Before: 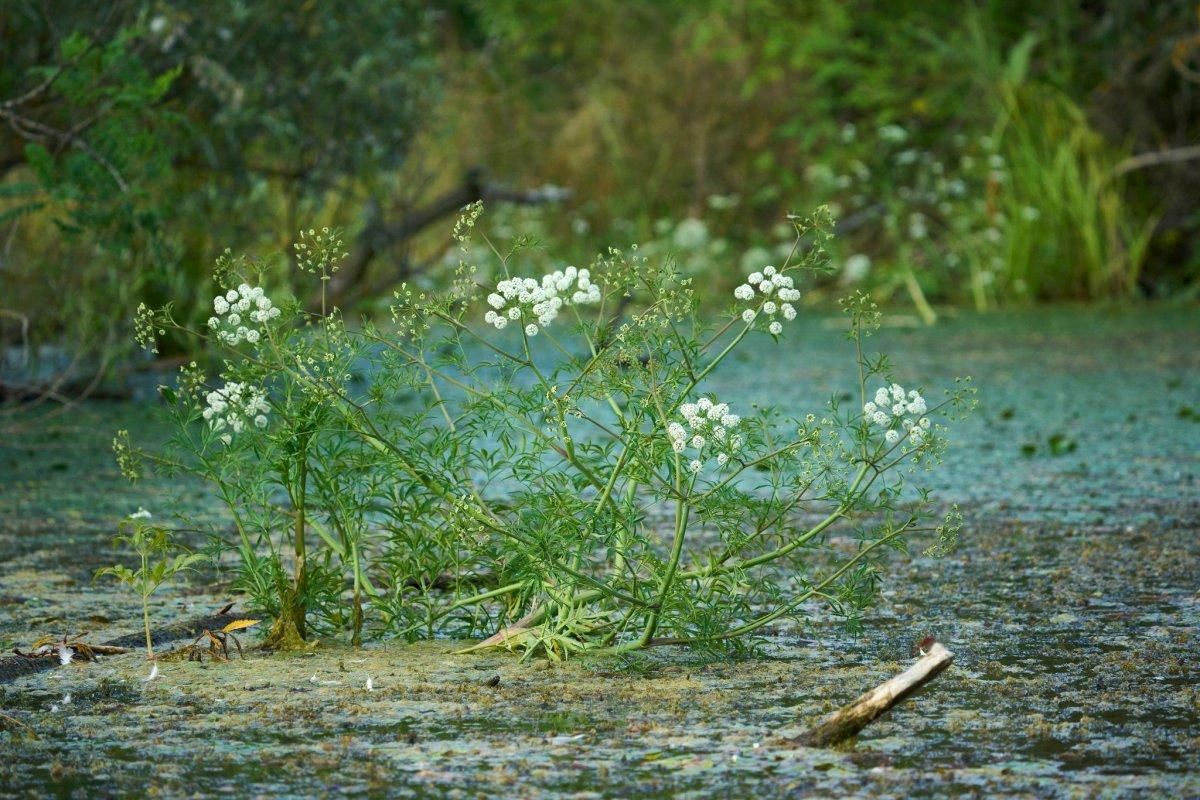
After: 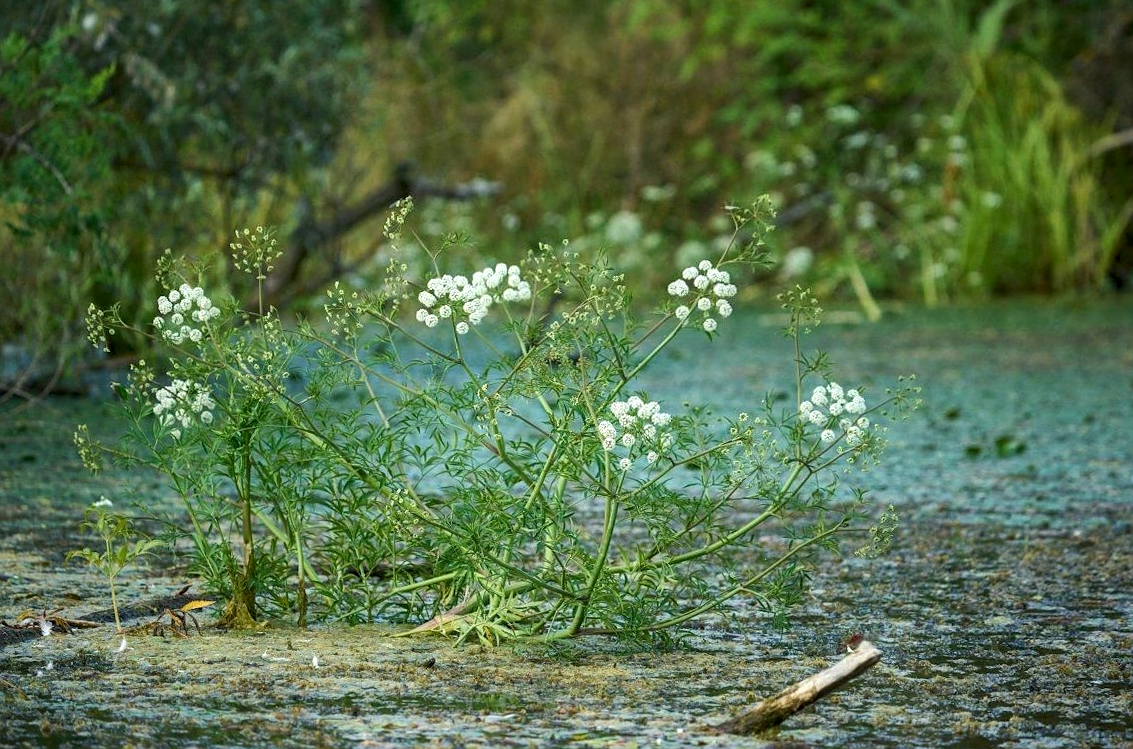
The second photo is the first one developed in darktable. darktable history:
local contrast: on, module defaults
tone equalizer: on, module defaults
rotate and perspective: rotation 0.062°, lens shift (vertical) 0.115, lens shift (horizontal) -0.133, crop left 0.047, crop right 0.94, crop top 0.061, crop bottom 0.94
sharpen: radius 1
